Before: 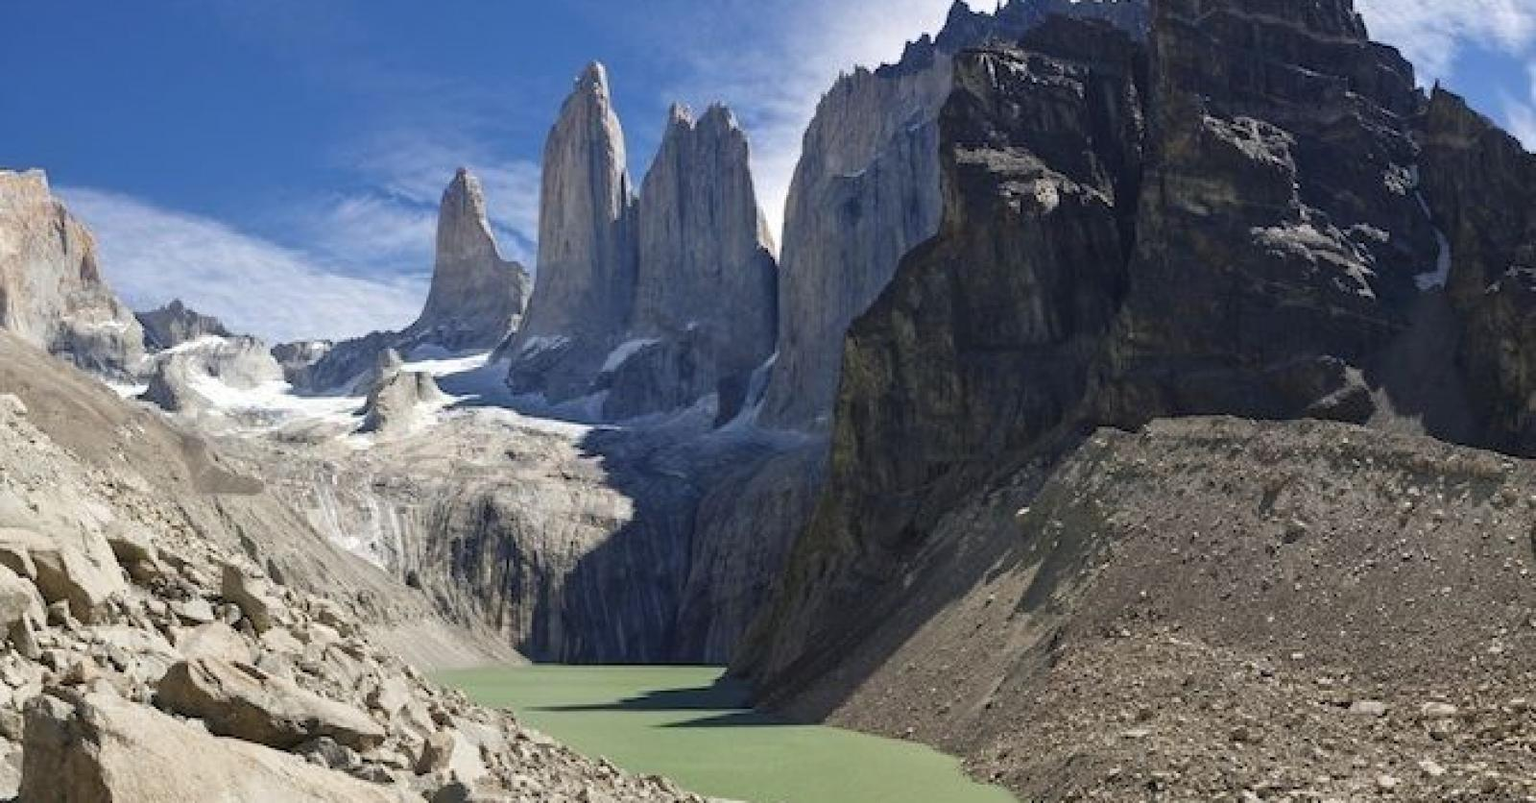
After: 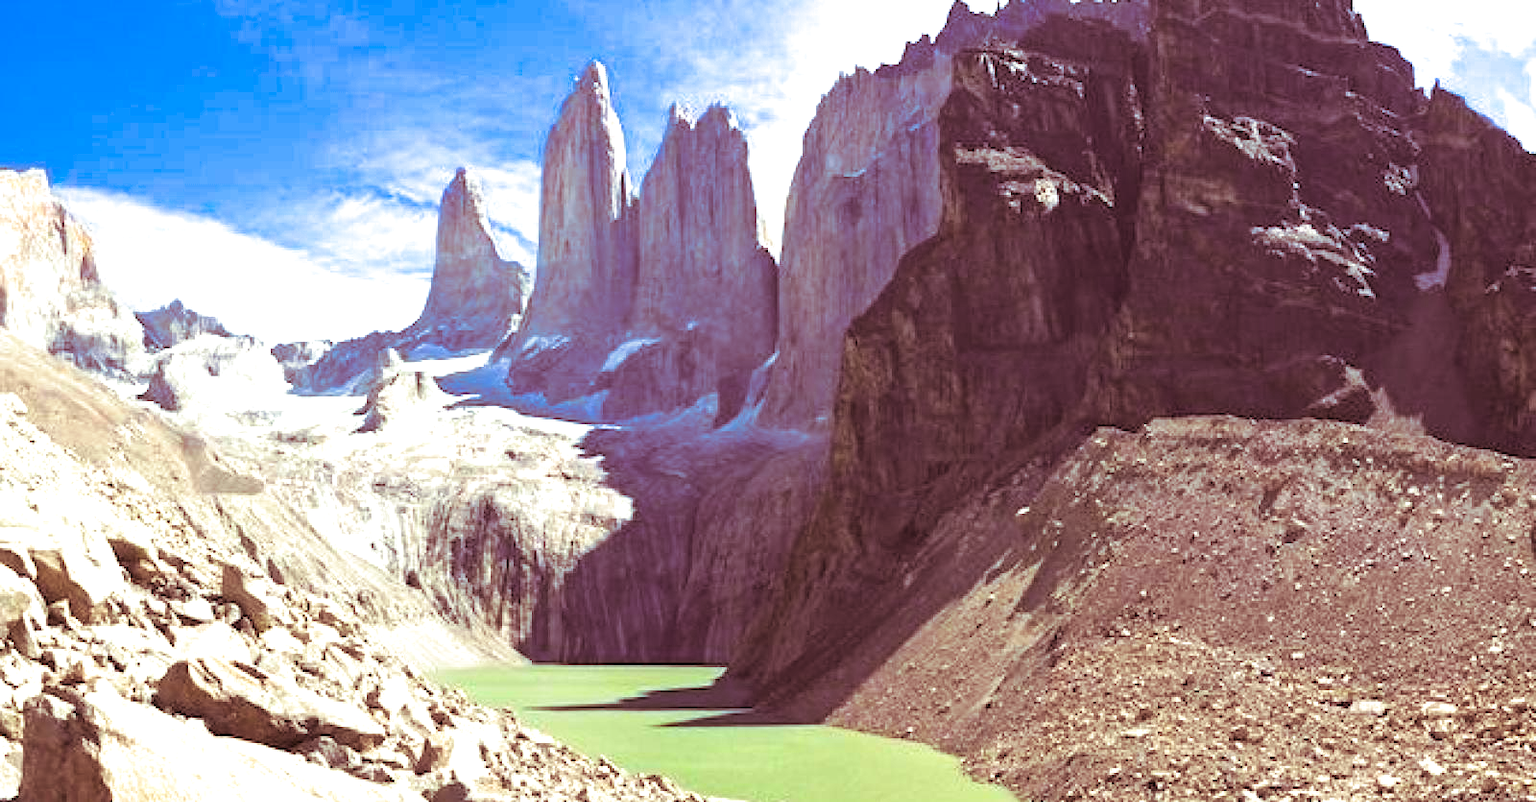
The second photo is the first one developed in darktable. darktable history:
color balance rgb: linear chroma grading › global chroma 15%, perceptual saturation grading › global saturation 30%
split-toning: compress 20%
exposure: black level correction 0, exposure 1.1 EV, compensate highlight preservation false
